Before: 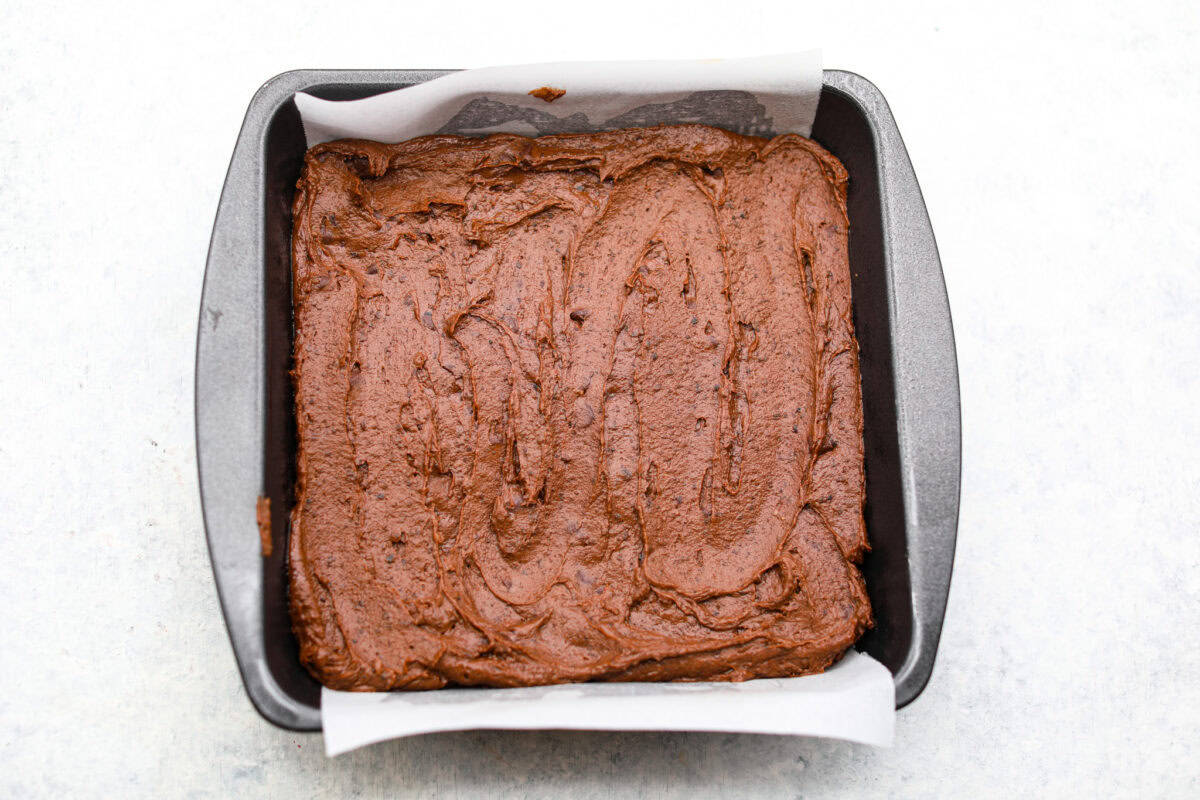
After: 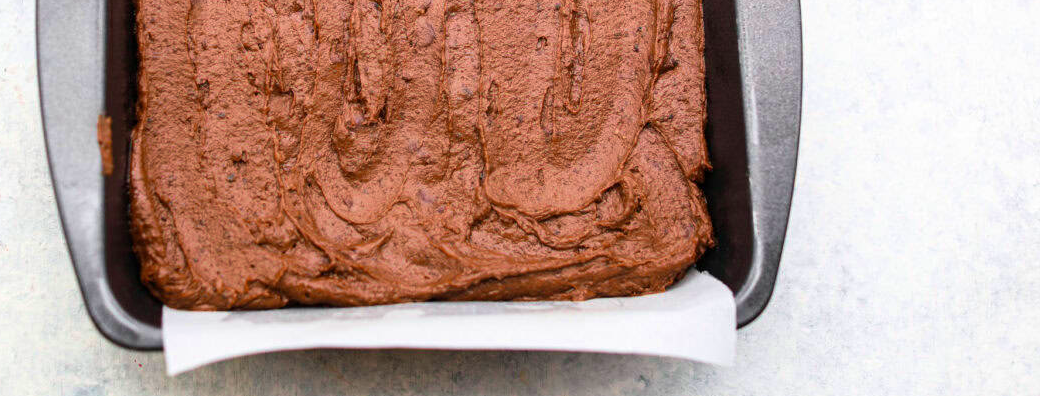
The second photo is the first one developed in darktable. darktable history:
velvia: strength 44.86%
crop and rotate: left 13.296%, top 47.65%, bottom 2.769%
